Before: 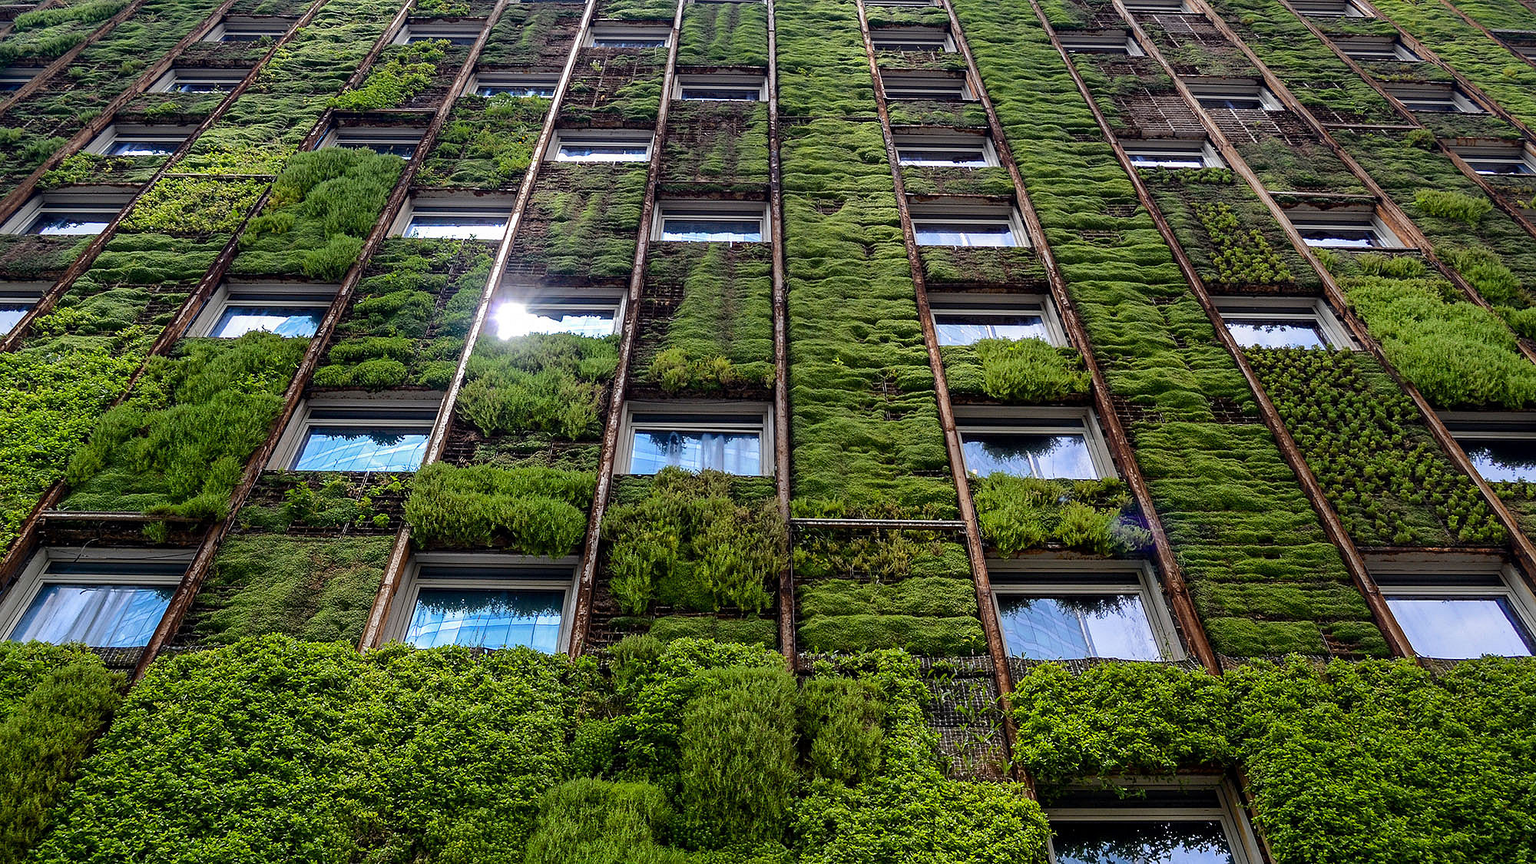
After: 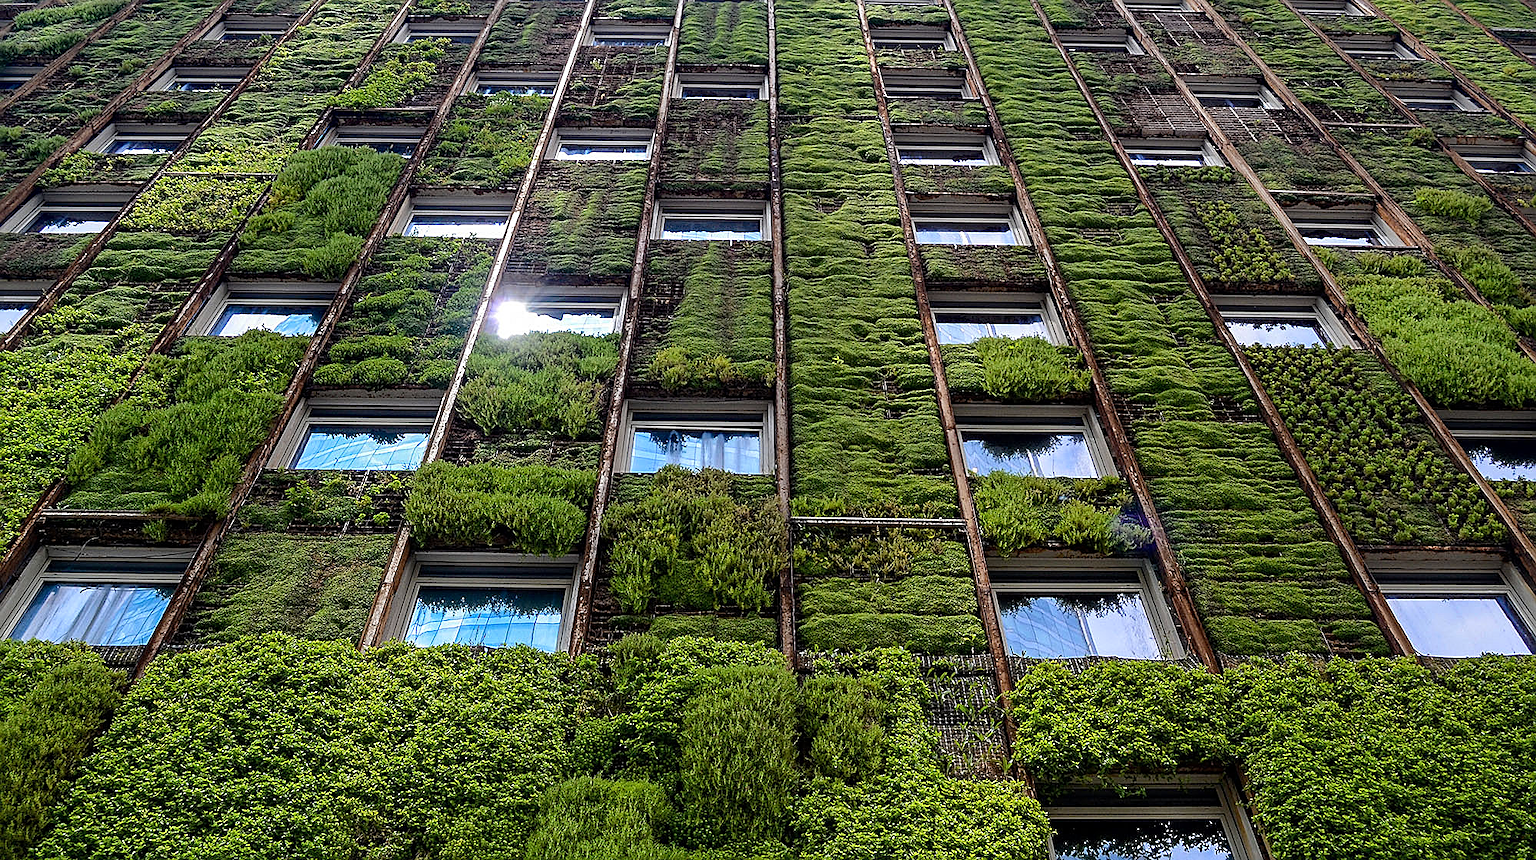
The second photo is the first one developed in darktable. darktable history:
color zones: curves: ch0 [(0.068, 0.464) (0.25, 0.5) (0.48, 0.508) (0.75, 0.536) (0.886, 0.476) (0.967, 0.456)]; ch1 [(0.066, 0.456) (0.25, 0.5) (0.616, 0.508) (0.746, 0.56) (0.934, 0.444)]
sharpen: on, module defaults
crop: top 0.248%, bottom 0.194%
